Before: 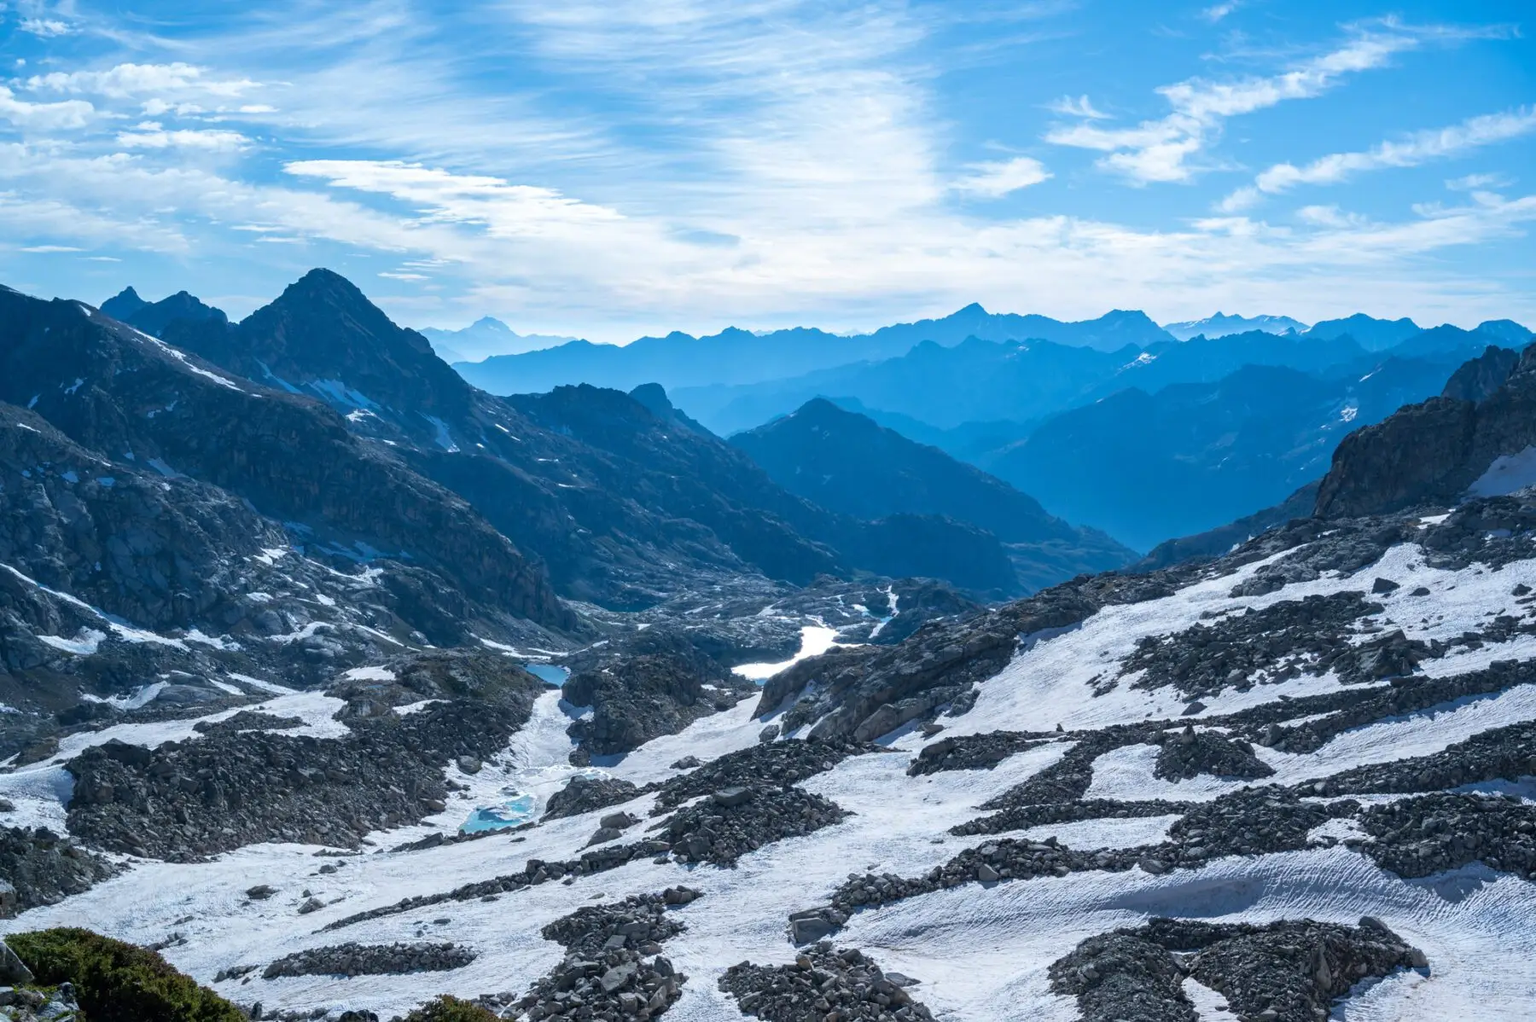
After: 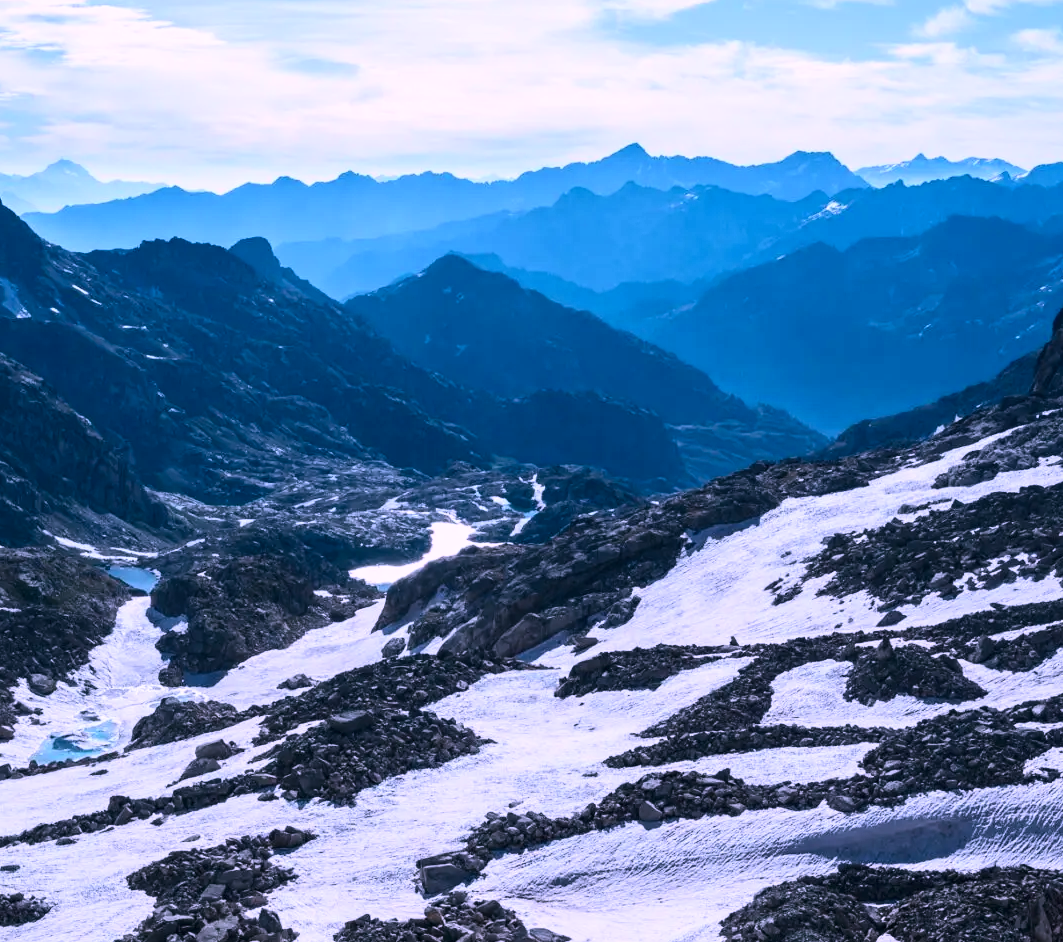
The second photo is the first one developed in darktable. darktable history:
color correction: highlights a* 15.03, highlights b* -25.07
contrast brightness saturation: contrast 0.25, saturation -0.31
color balance rgb: linear chroma grading › global chroma 10%, perceptual saturation grading › global saturation 30%, global vibrance 10%
crop and rotate: left 28.256%, top 17.734%, right 12.656%, bottom 3.573%
